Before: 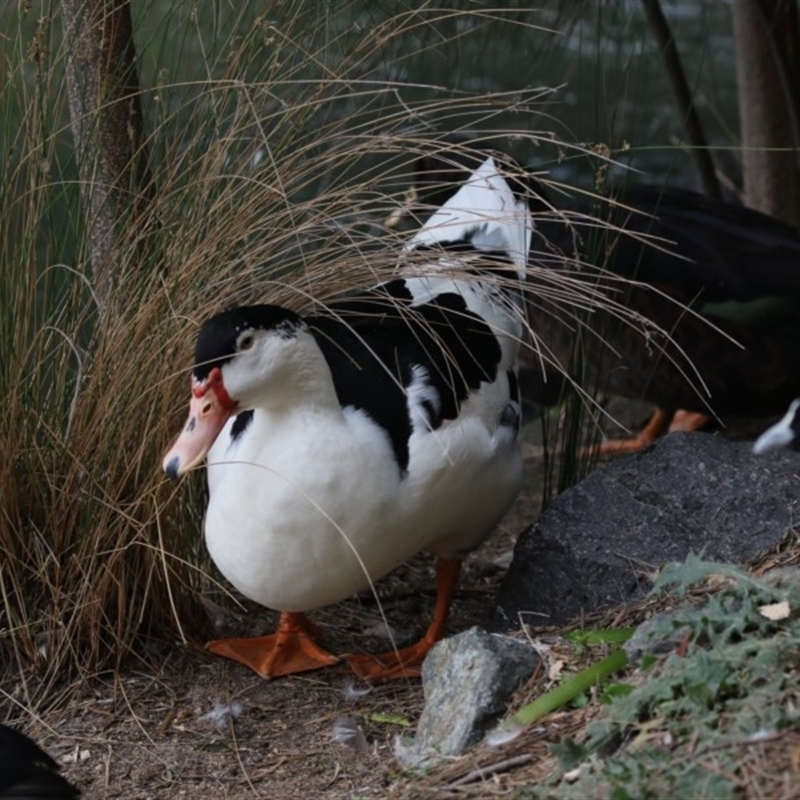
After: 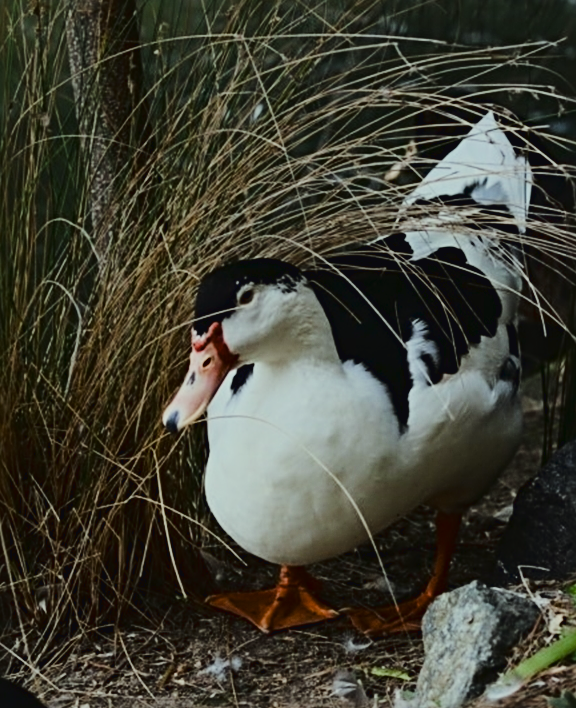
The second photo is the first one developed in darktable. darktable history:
filmic rgb: black relative exposure -16 EV, white relative exposure 6.88 EV, hardness 4.7, preserve chrominance max RGB, color science v6 (2022), contrast in shadows safe, contrast in highlights safe
crop: top 5.777%, right 27.886%, bottom 5.619%
sharpen: radius 3.978
color correction: highlights a* -7.89, highlights b* 3.72
color balance rgb: shadows lift › chroma 3.549%, shadows lift › hue 90.53°, perceptual saturation grading › global saturation 20%, perceptual saturation grading › highlights -48.904%, perceptual saturation grading › shadows 25.875%
exposure: compensate highlight preservation false
tone curve: curves: ch0 [(0, 0.023) (0.132, 0.075) (0.256, 0.2) (0.454, 0.495) (0.708, 0.78) (0.844, 0.896) (1, 0.98)]; ch1 [(0, 0) (0.37, 0.308) (0.478, 0.46) (0.499, 0.5) (0.513, 0.508) (0.526, 0.533) (0.59, 0.612) (0.764, 0.804) (1, 1)]; ch2 [(0, 0) (0.312, 0.313) (0.461, 0.454) (0.48, 0.477) (0.503, 0.5) (0.526, 0.54) (0.564, 0.595) (0.631, 0.676) (0.713, 0.767) (0.985, 0.966)], color space Lab, linked channels, preserve colors none
